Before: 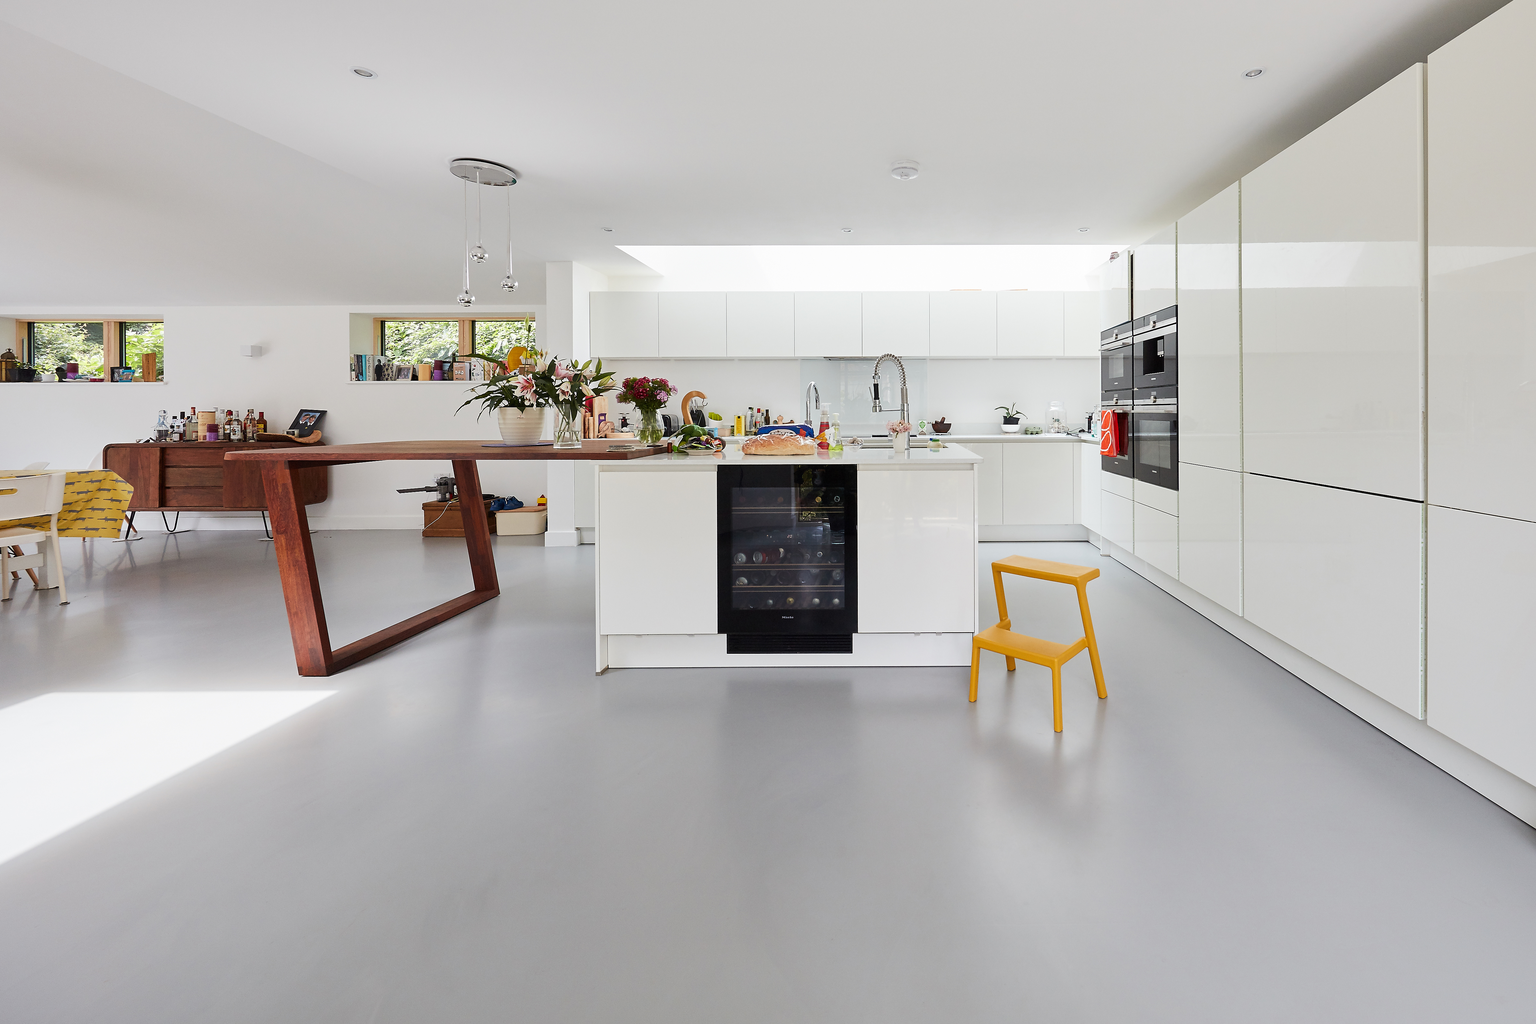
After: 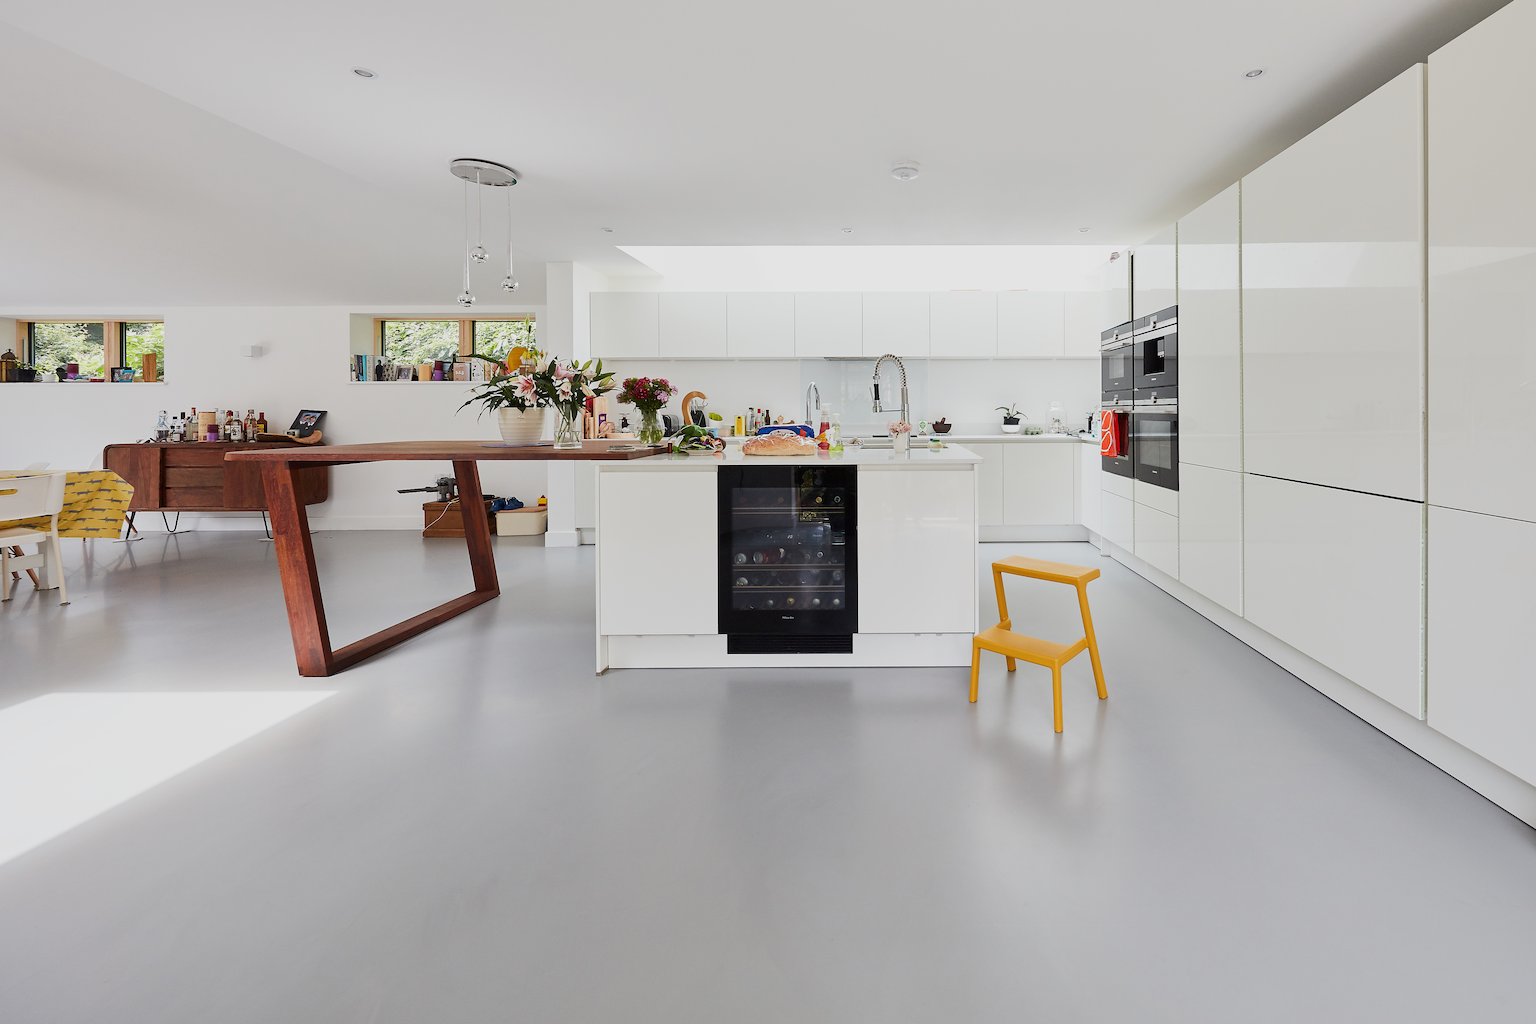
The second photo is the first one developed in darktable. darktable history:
tone equalizer: -7 EV 0.13 EV, smoothing diameter 25%, edges refinement/feathering 10, preserve details guided filter
sigmoid: contrast 1.22, skew 0.65
